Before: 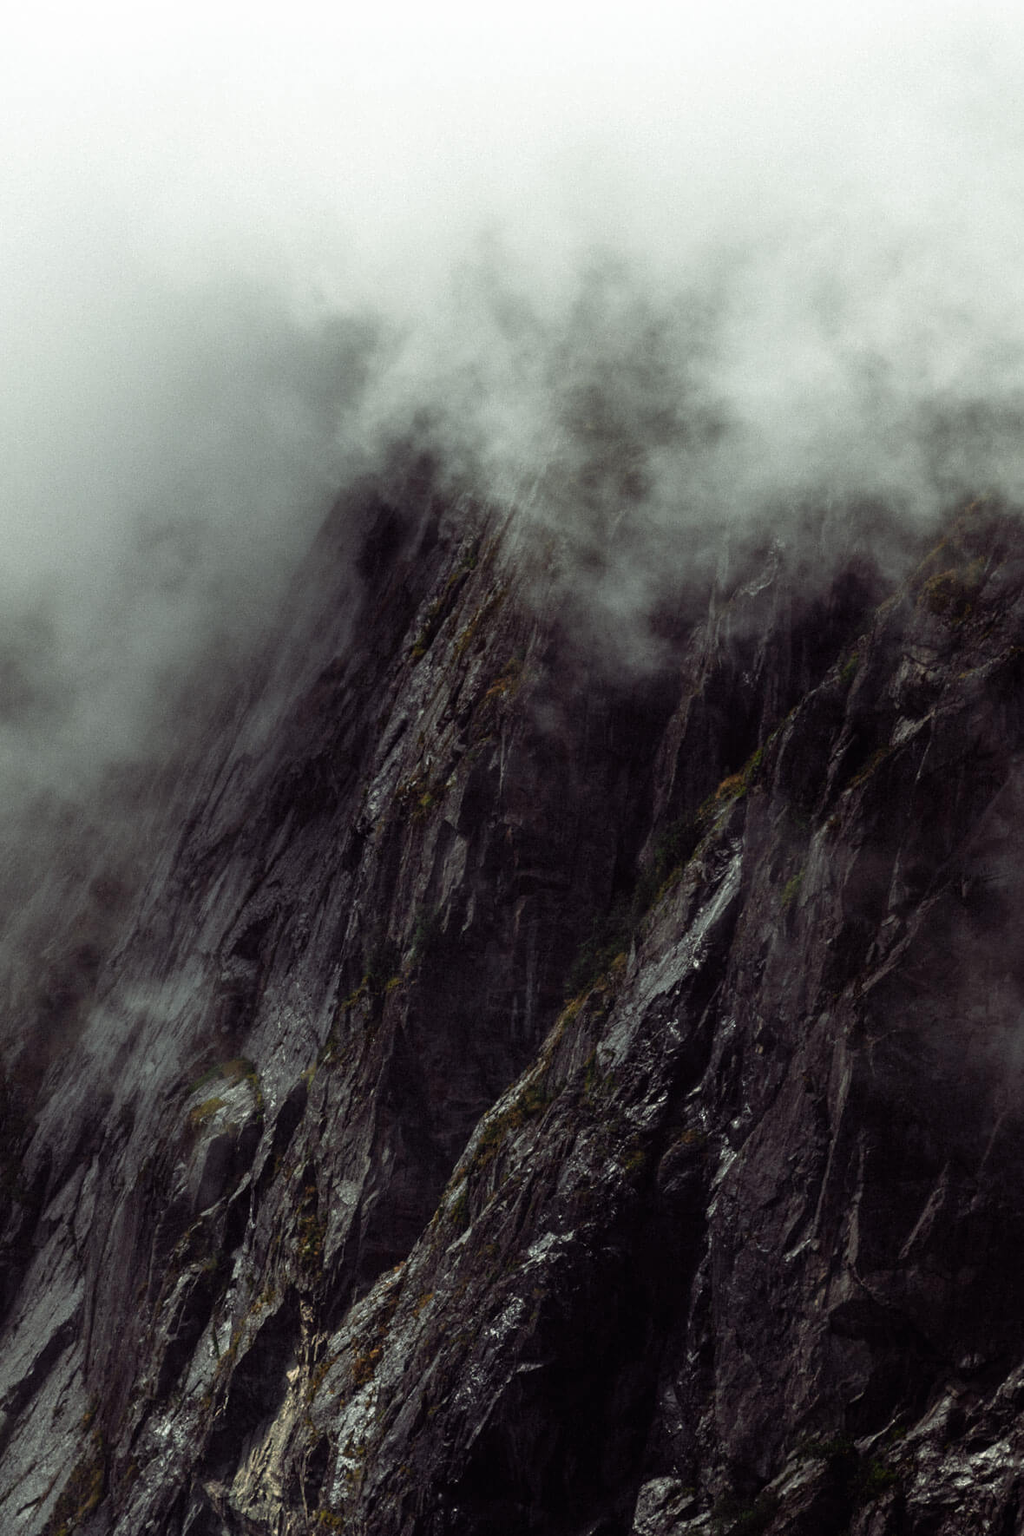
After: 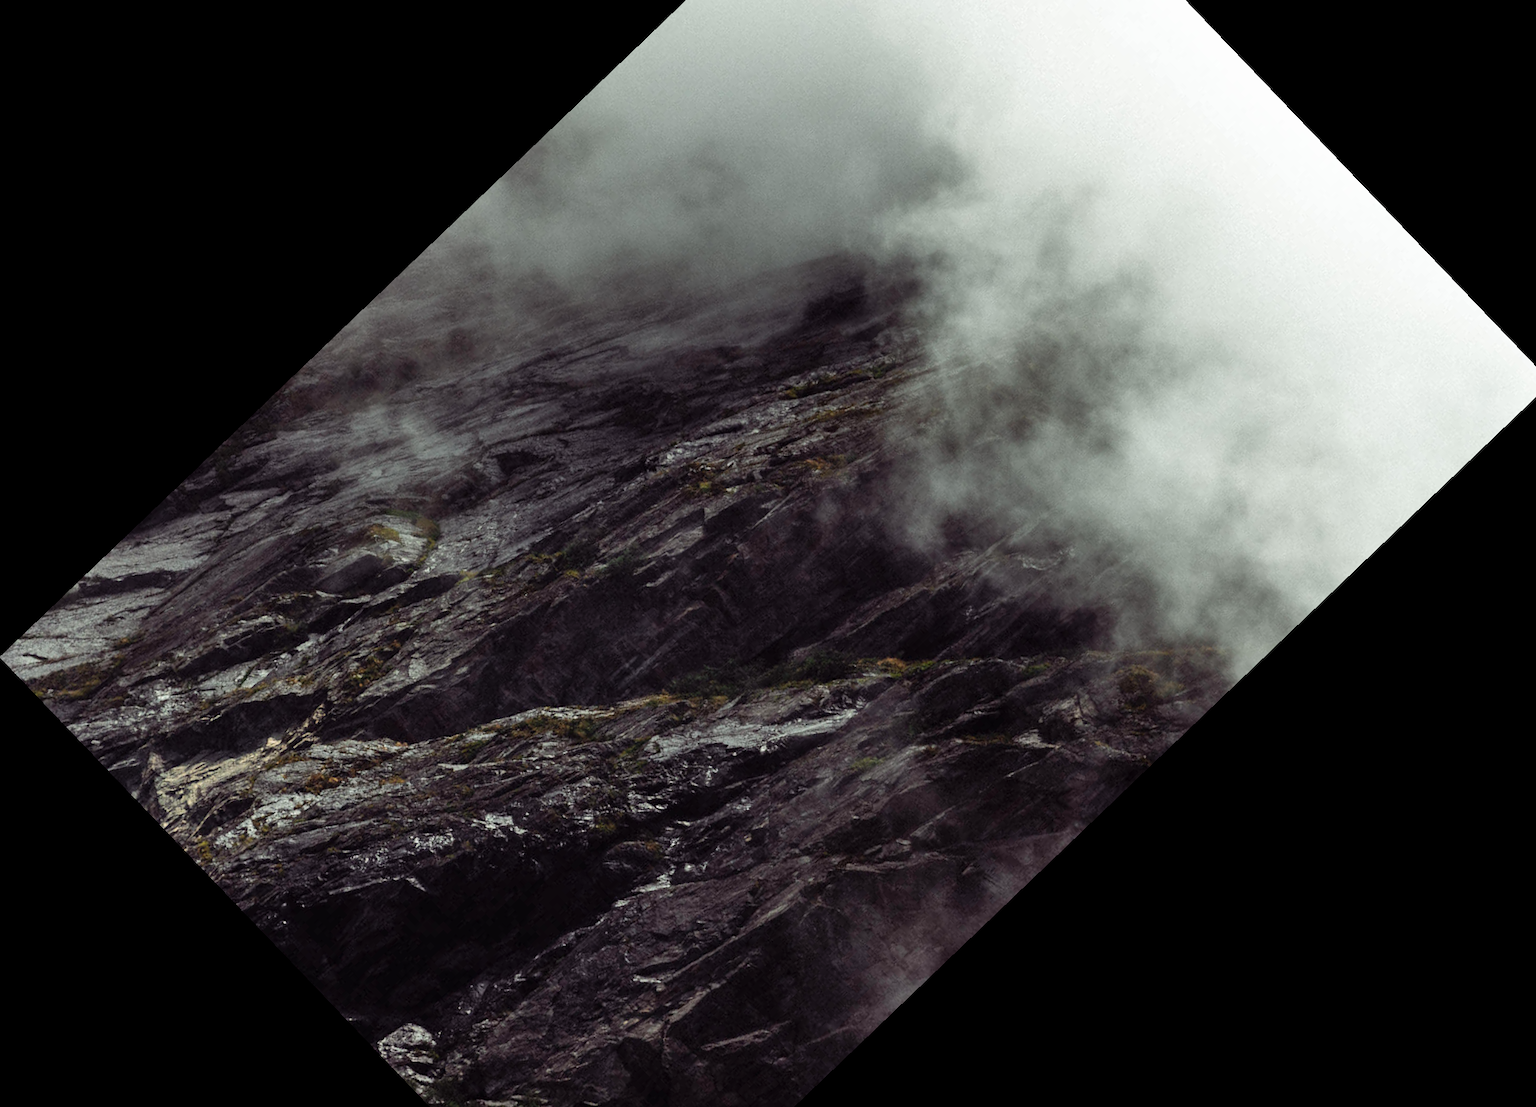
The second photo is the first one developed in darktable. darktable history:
crop and rotate: angle -46.26°, top 16.234%, right 0.912%, bottom 11.704%
shadows and highlights: shadows 37.27, highlights -28.18, soften with gaussian
